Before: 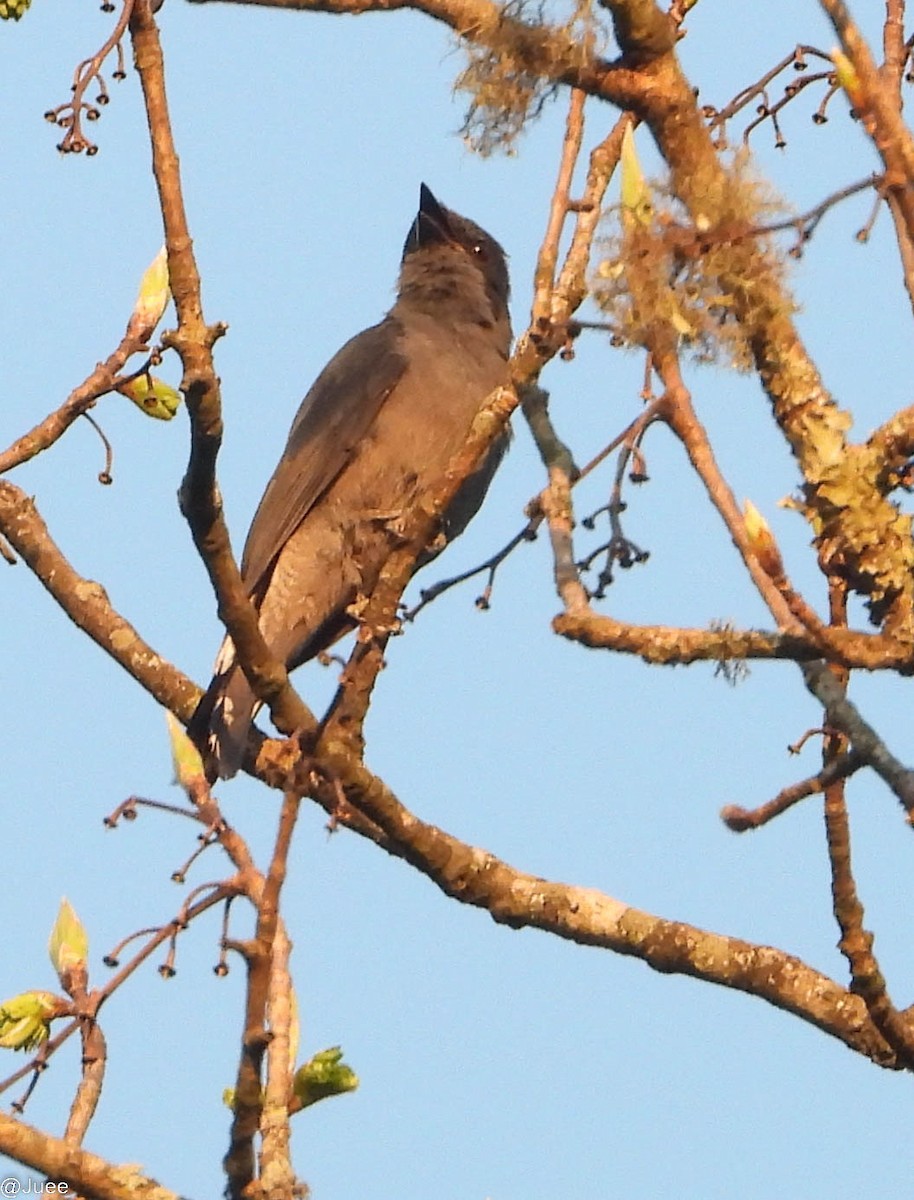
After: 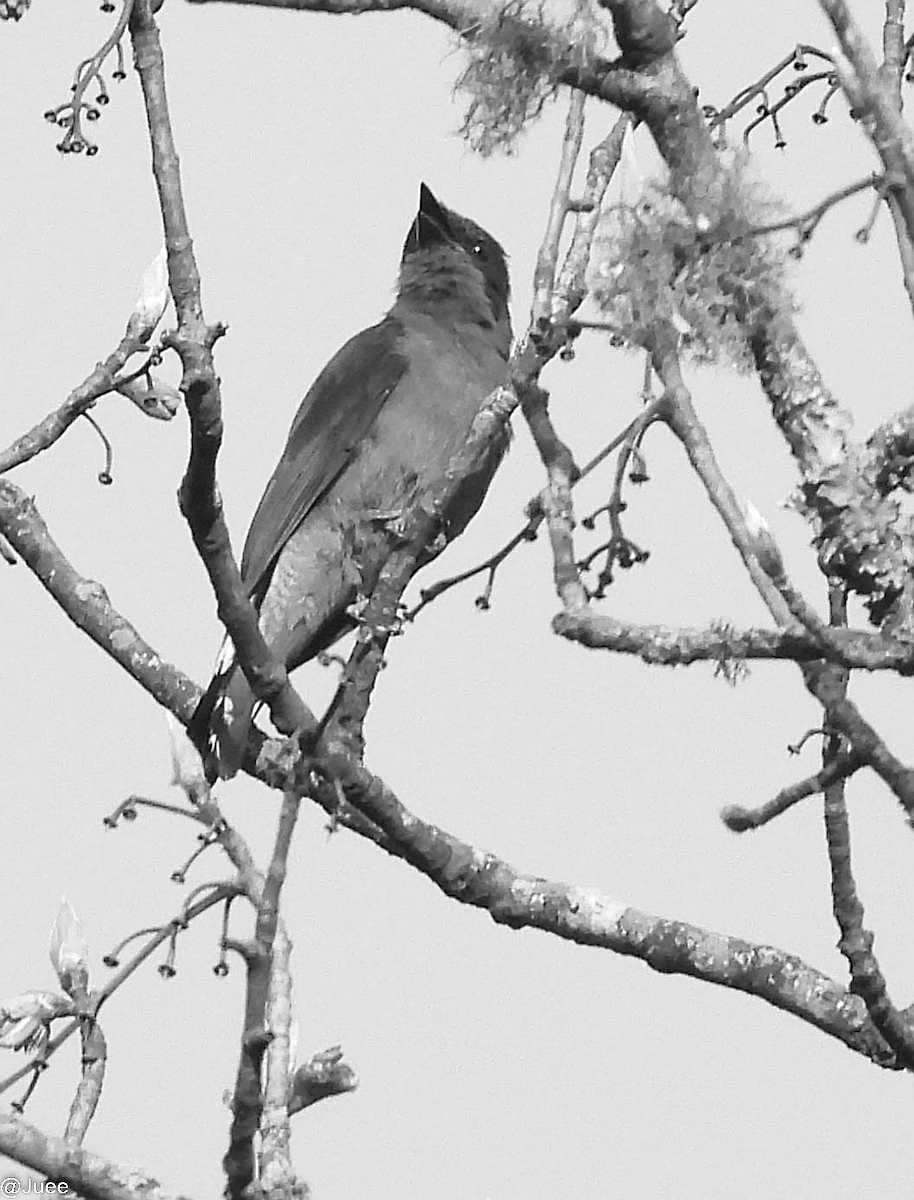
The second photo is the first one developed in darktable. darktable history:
color balance rgb: shadows lift › chroma 7.23%, shadows lift › hue 246.48°, highlights gain › chroma 5.38%, highlights gain › hue 196.93°, white fulcrum 1 EV
sharpen: on, module defaults
exposure: exposure 0.2 EV, compensate highlight preservation false
monochrome: on, module defaults
